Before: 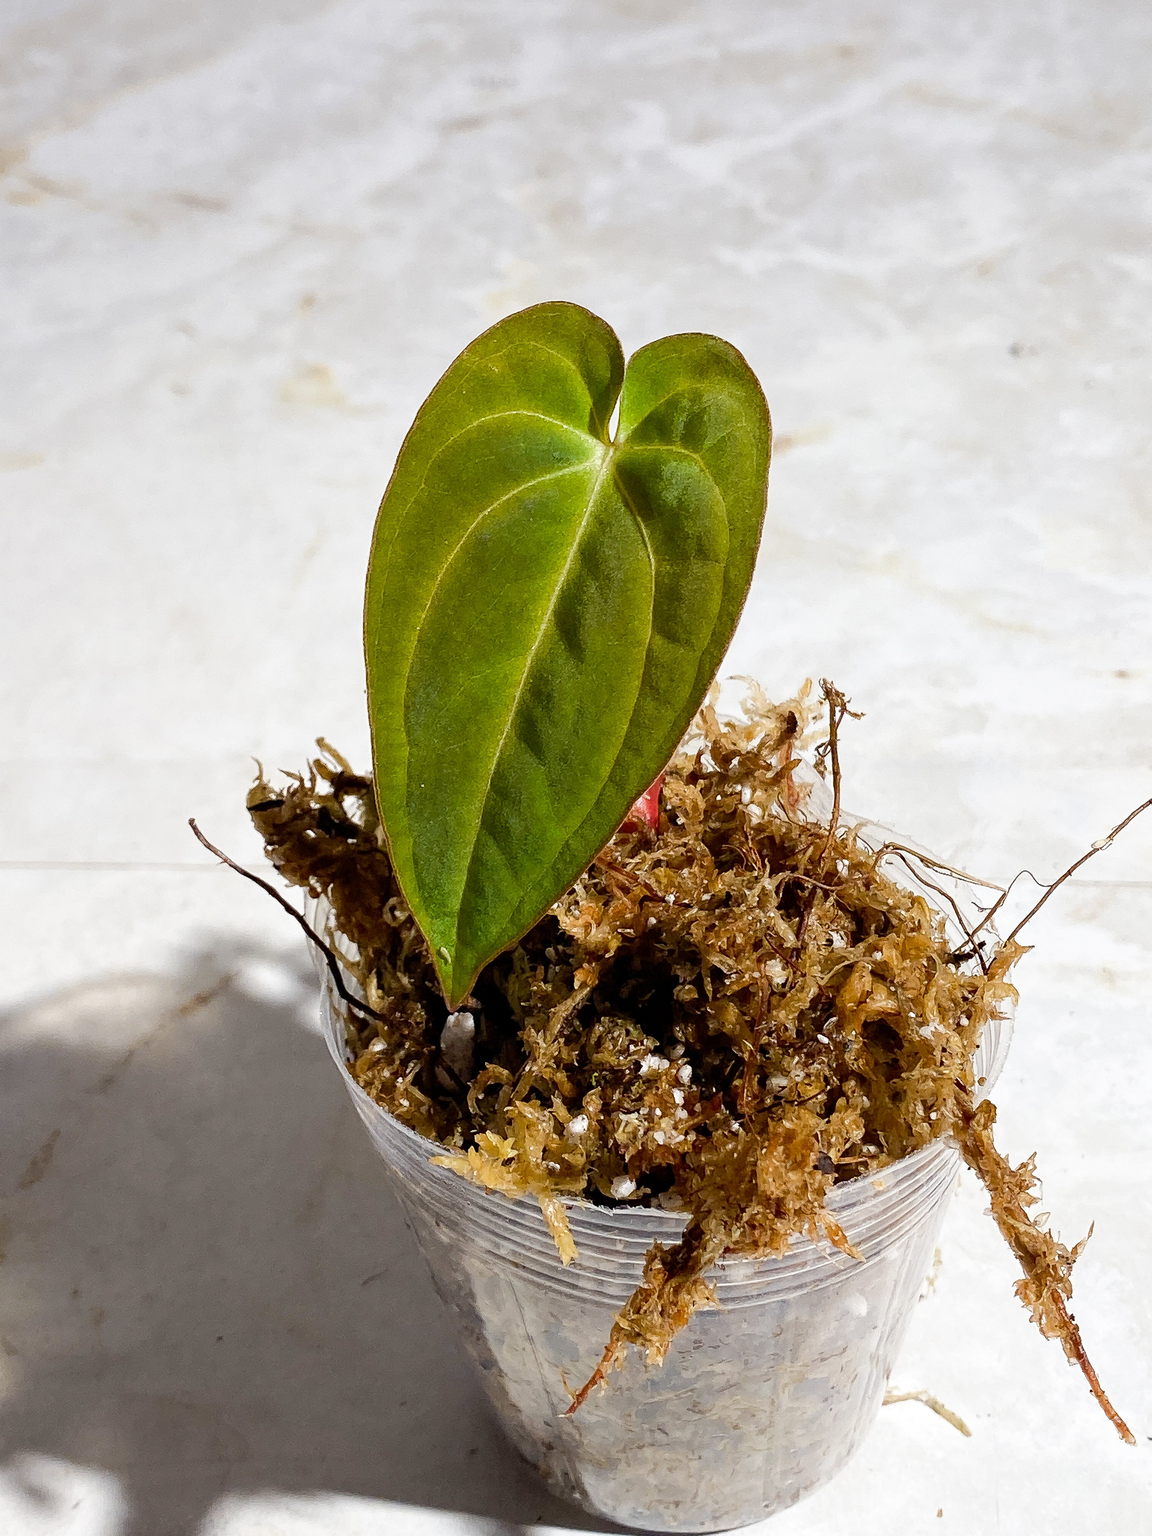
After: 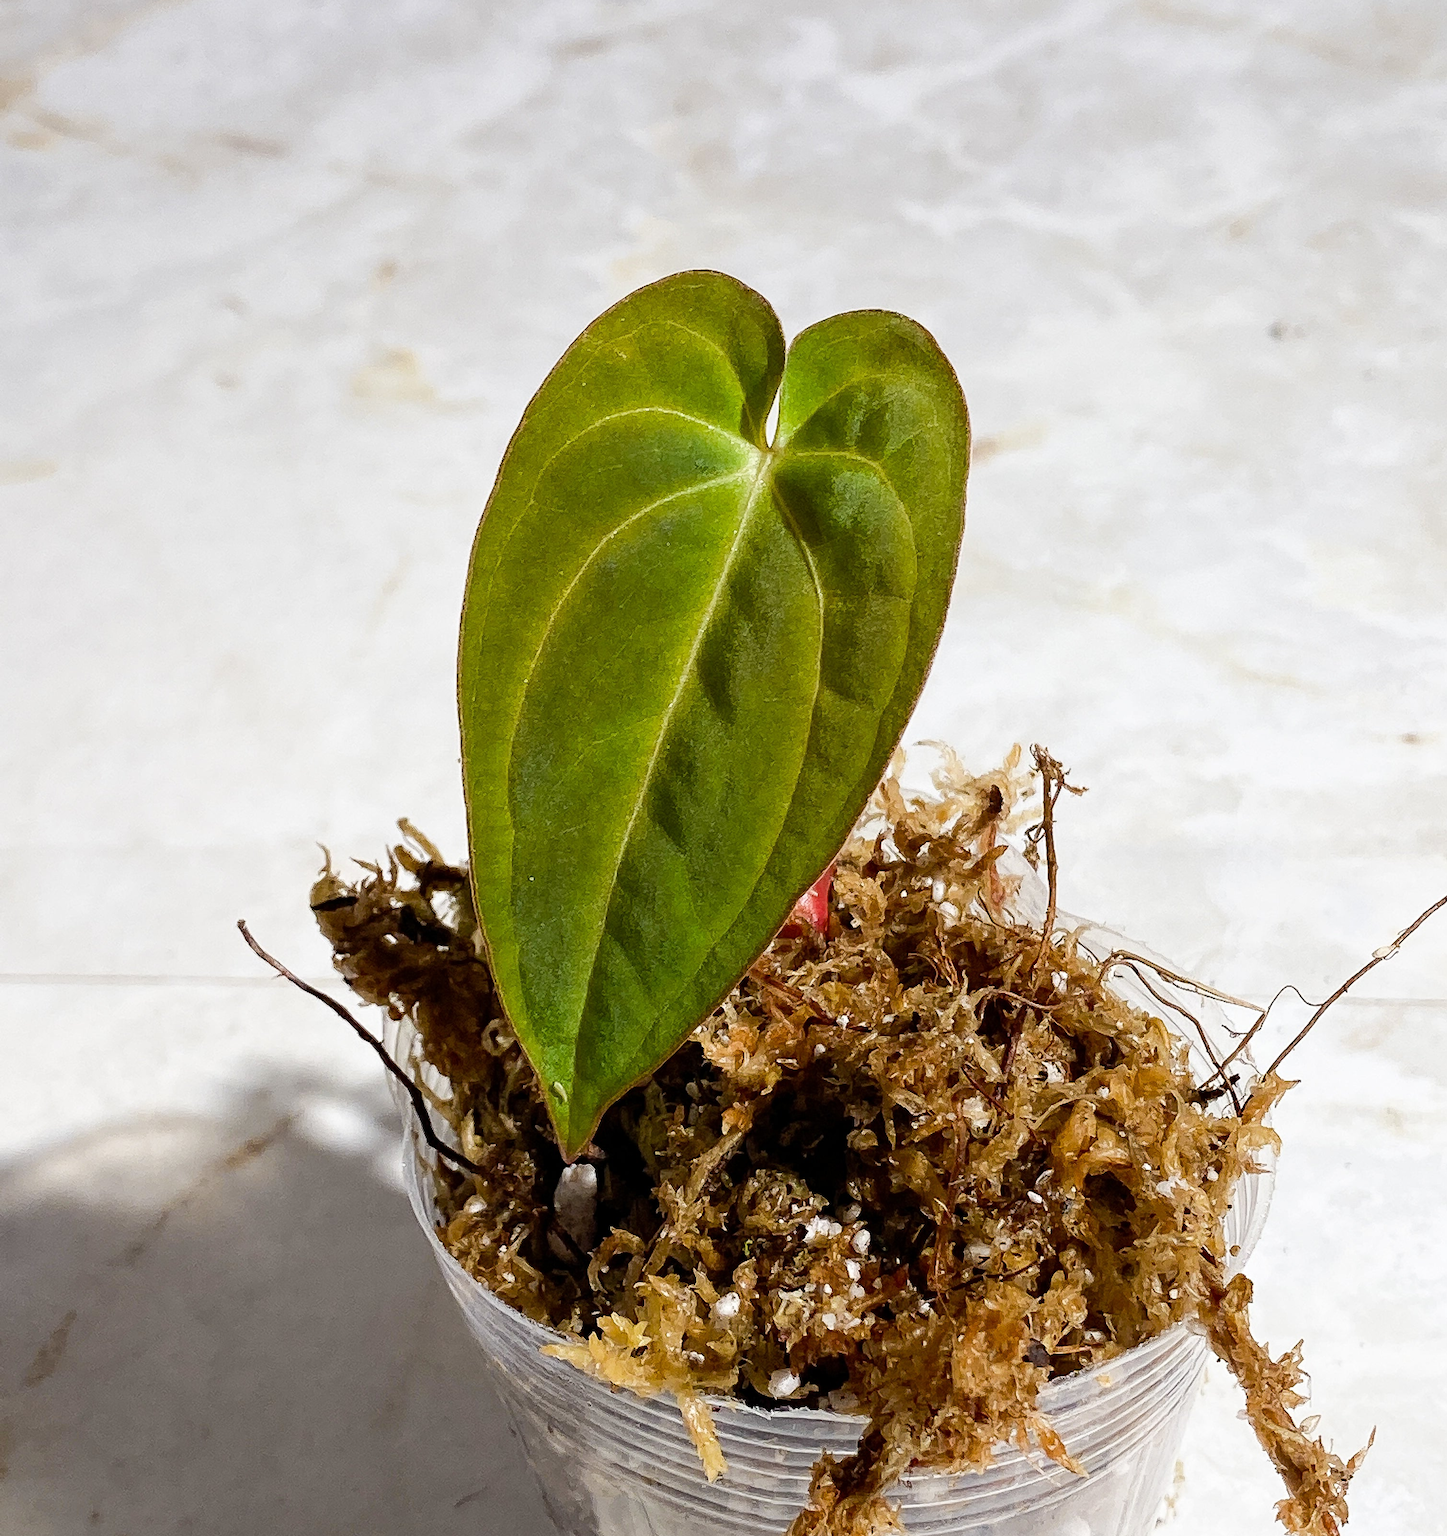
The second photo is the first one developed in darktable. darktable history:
crop and rotate: top 5.656%, bottom 14.793%
